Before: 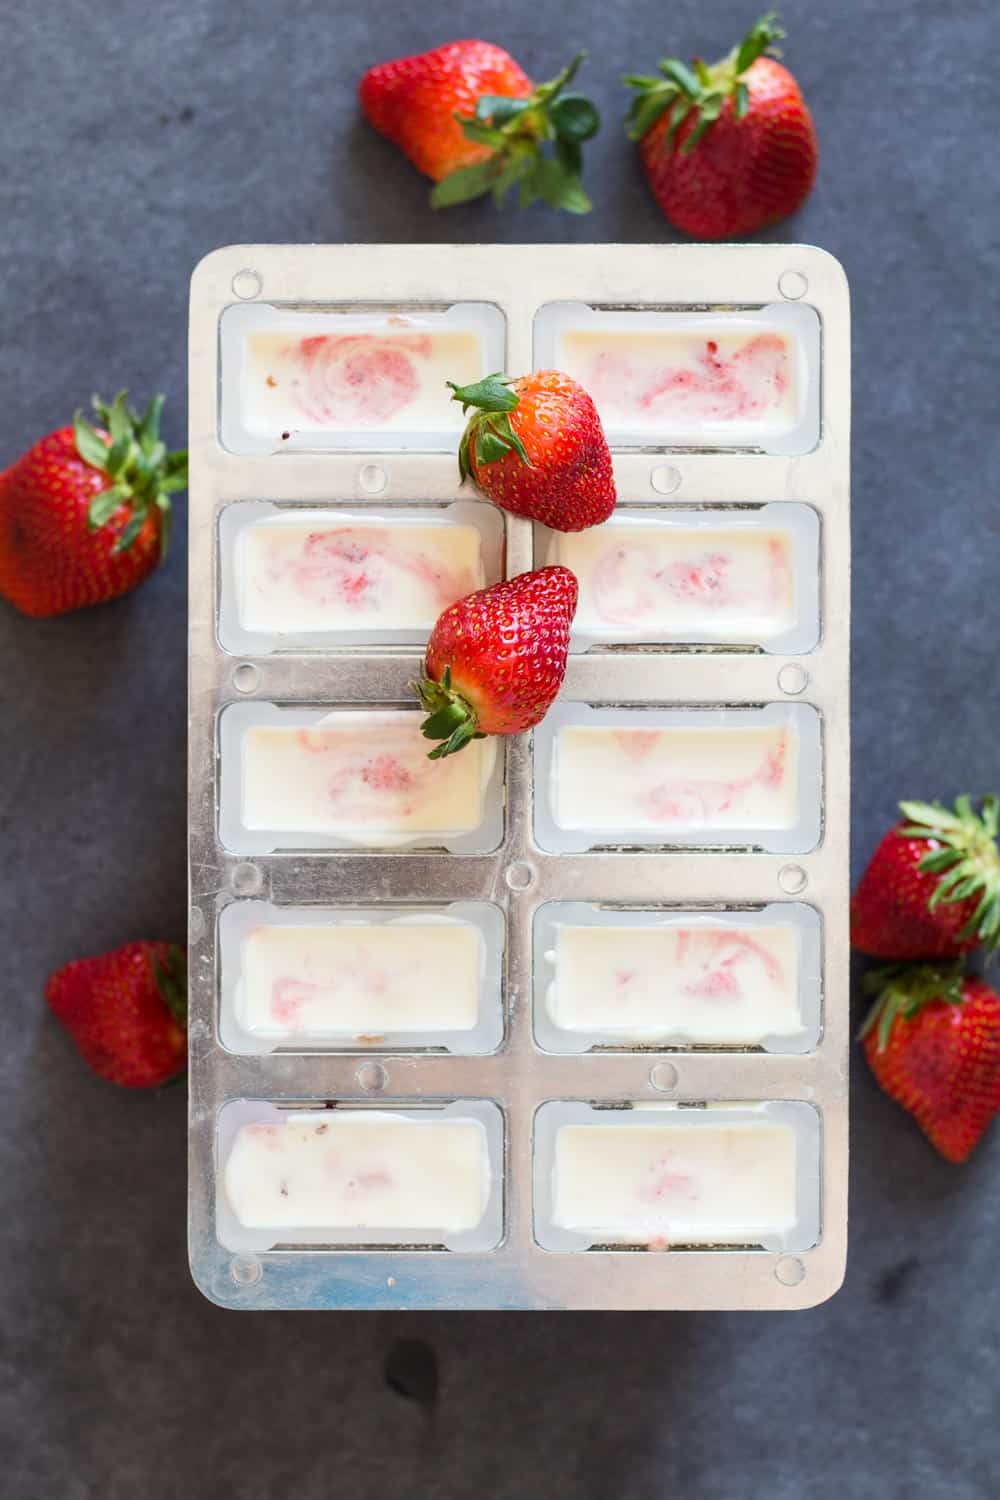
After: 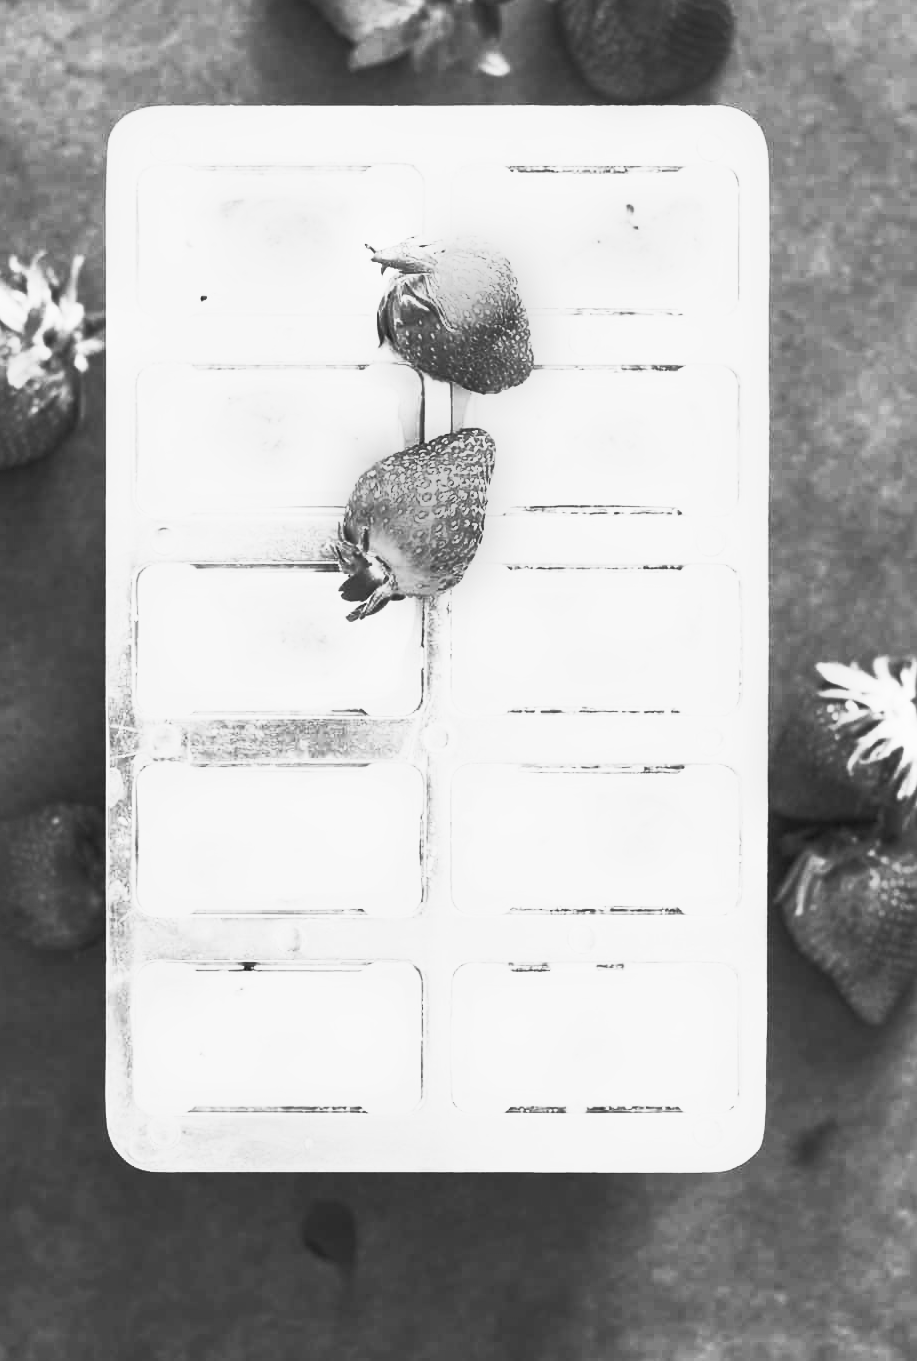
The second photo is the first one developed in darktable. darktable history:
monochrome: a -35.87, b 49.73, size 1.7
contrast brightness saturation: contrast 1, brightness 1, saturation 1
crop and rotate: left 8.262%, top 9.226%
